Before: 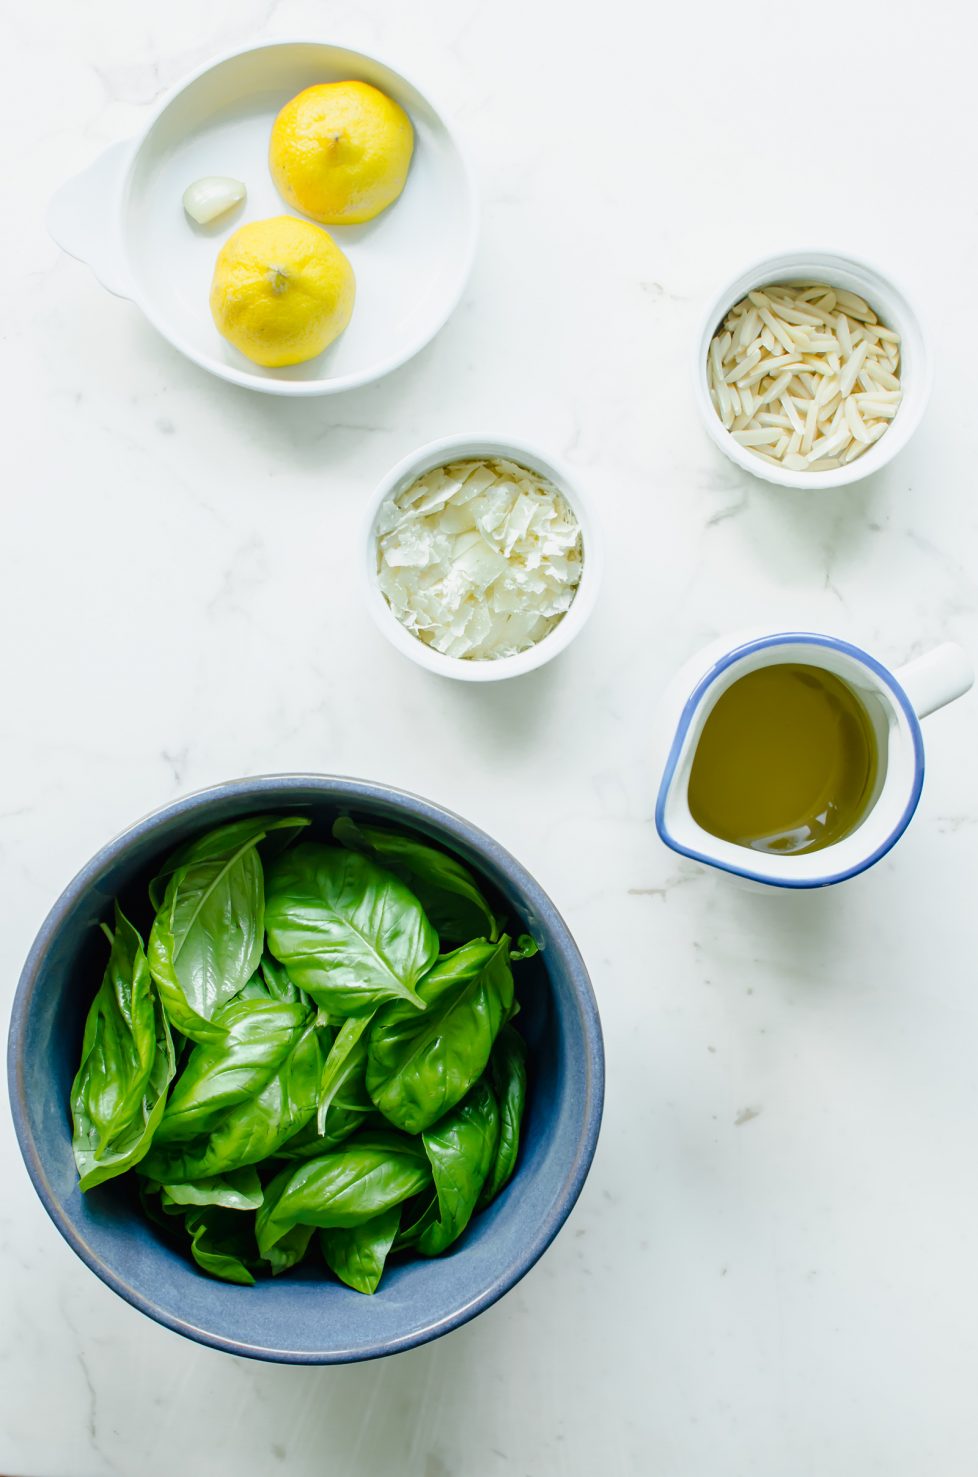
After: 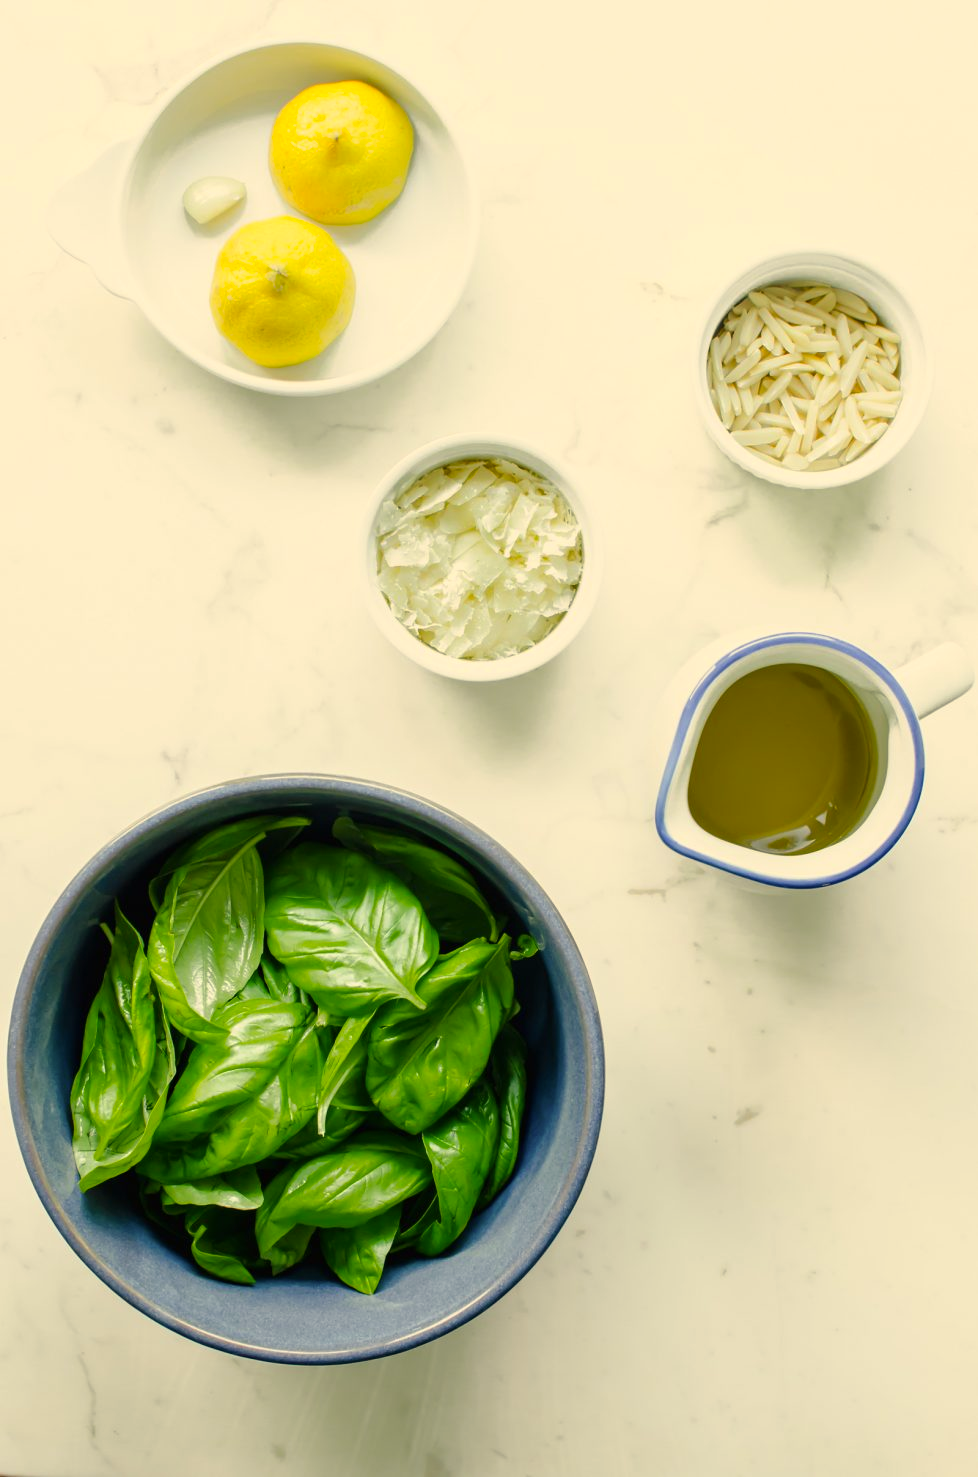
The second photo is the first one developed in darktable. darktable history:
color correction: highlights a* 2.59, highlights b* 23.17
